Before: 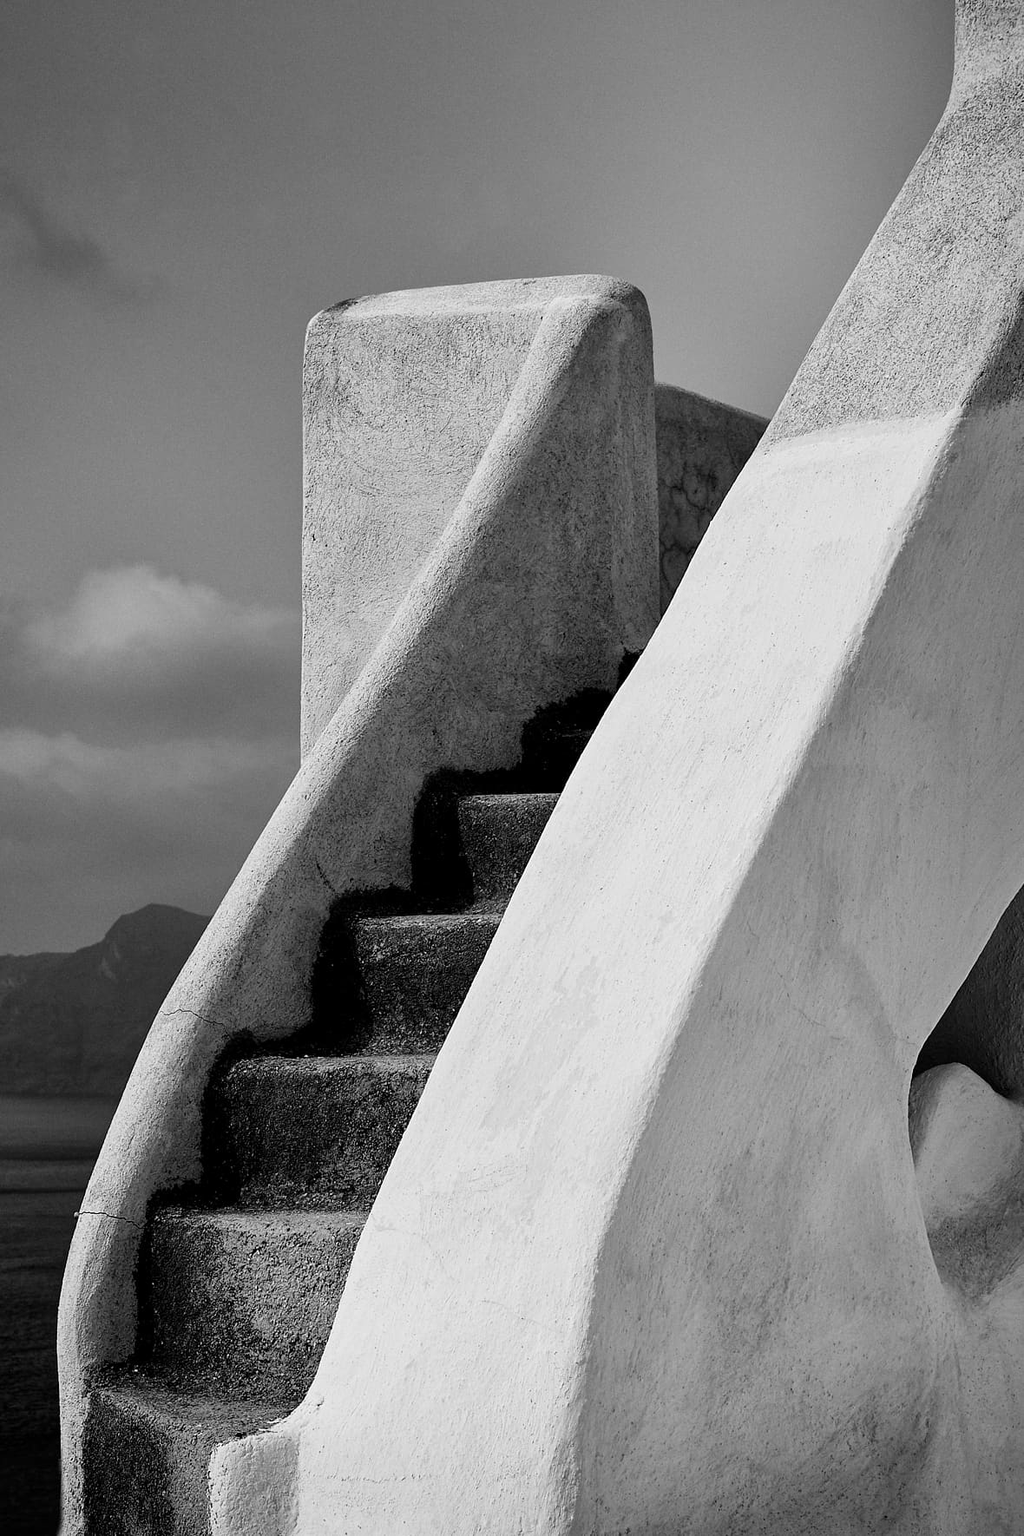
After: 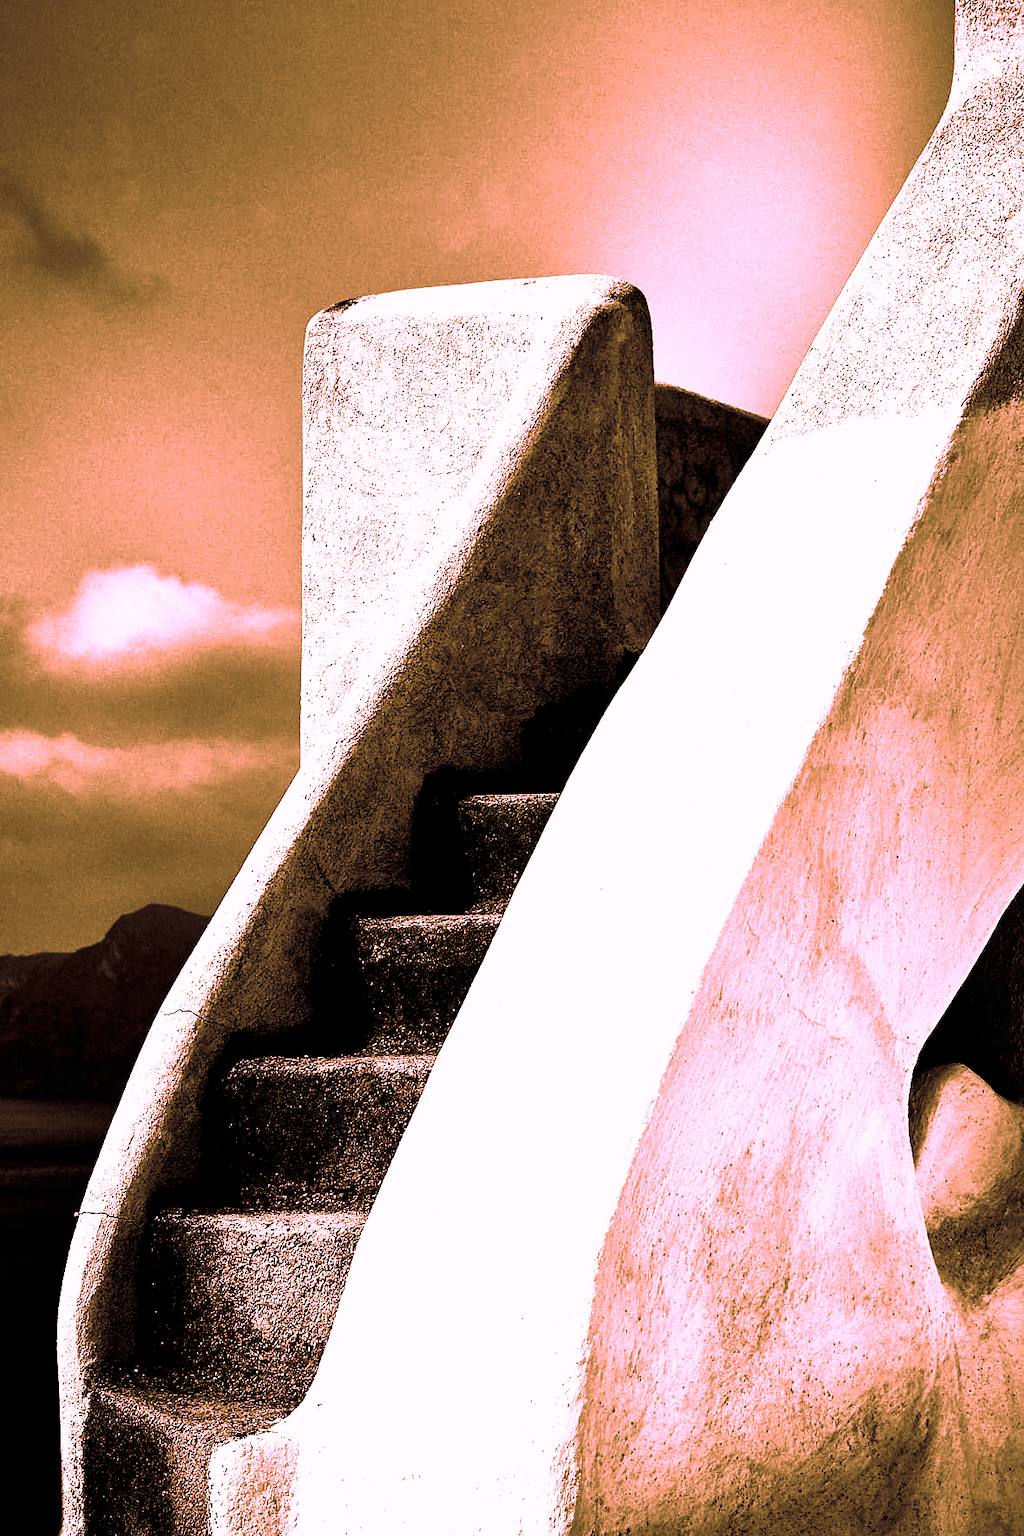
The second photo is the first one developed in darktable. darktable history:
tone curve: curves: ch0 [(0, 0) (0.003, 0) (0.011, 0) (0.025, 0) (0.044, 0.001) (0.069, 0.003) (0.1, 0.003) (0.136, 0.006) (0.177, 0.014) (0.224, 0.056) (0.277, 0.128) (0.335, 0.218) (0.399, 0.346) (0.468, 0.512) (0.543, 0.713) (0.623, 0.898) (0.709, 0.987) (0.801, 0.99) (0.898, 0.99) (1, 1)], preserve colors none
color look up table: target L [83.42, 83.38, 83.38, 83.42, 79.45, 79.45, 83.38, 62.07, 58.29, 55.91, 49.14, 30.39, 0, 200.2, 83.42, 93.49, 83.42, 74.65, 58.31, 53.7, 53.68, 53.55, 44.91, 44.03, 29.05, 26.27, 83.38, 83.35, 74.72, 60.29, 56.6, 55.44, 54.36, 53.03, 36.35, 32.46, 31.77, 30.91, 10.29, 93.52, 83.42, 83.38, 83.42, 83.38, 60.58, 58.3, 57.97, 55.94, 41.21], target a [60.08, 59.99, 59.99, 60.08, 72.61, 72.61, 59.99, 4.405, 10.06, 14.31, 10.14, 5.777, 0, 0, 60.08, 24.02, 60.08, 54.03, 10.69, 16.26, 15.3, 14.81, 9.113, 10.27, 7.793, 6.743, 59.99, 58.67, 54.93, 6.78, 13.96, 15.61, 15.76, 15.19, 7.06, 6.115, 6.692, 6.324, 4.274, 24.1, 60.08, 59.99, 60.08, 59.99, 6.576, 10.66, 10.23, 14.4, 8.433], target b [-29.57, -29.13, -29.13, -29.57, -19.48, -19.48, -29.13, 5.67, 11.52, 13.16, 13.21, 8.62, 0, 0, -29.57, -11.78, -29.57, 11.41, 11.56, 13.8, 14.39, 13.76, 11.08, 12.39, 8.804, 5.923, -29.13, -12.95, -0.076, 8.952, 12.14, 13.1, 13.93, 13.99, 9.376, 9.358, 10.45, 9.352, 1.624, -12.23, -29.57, -29.13, -29.57, -29.13, 8.024, 11.72, 11.73, 13.56, 10.78], num patches 49
